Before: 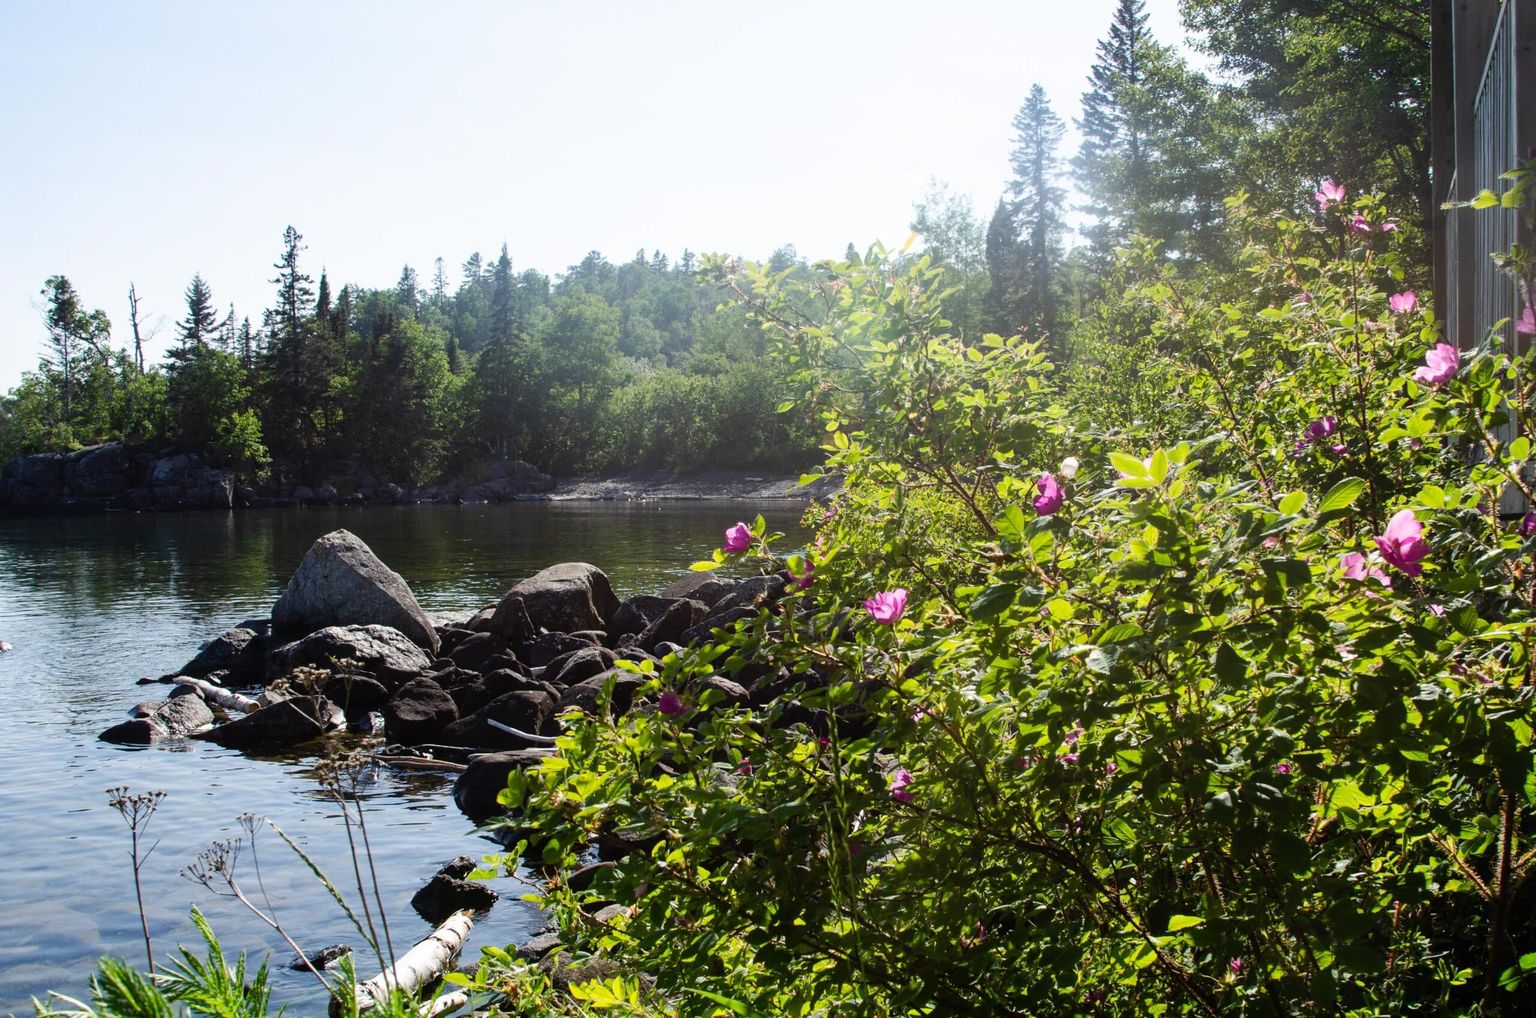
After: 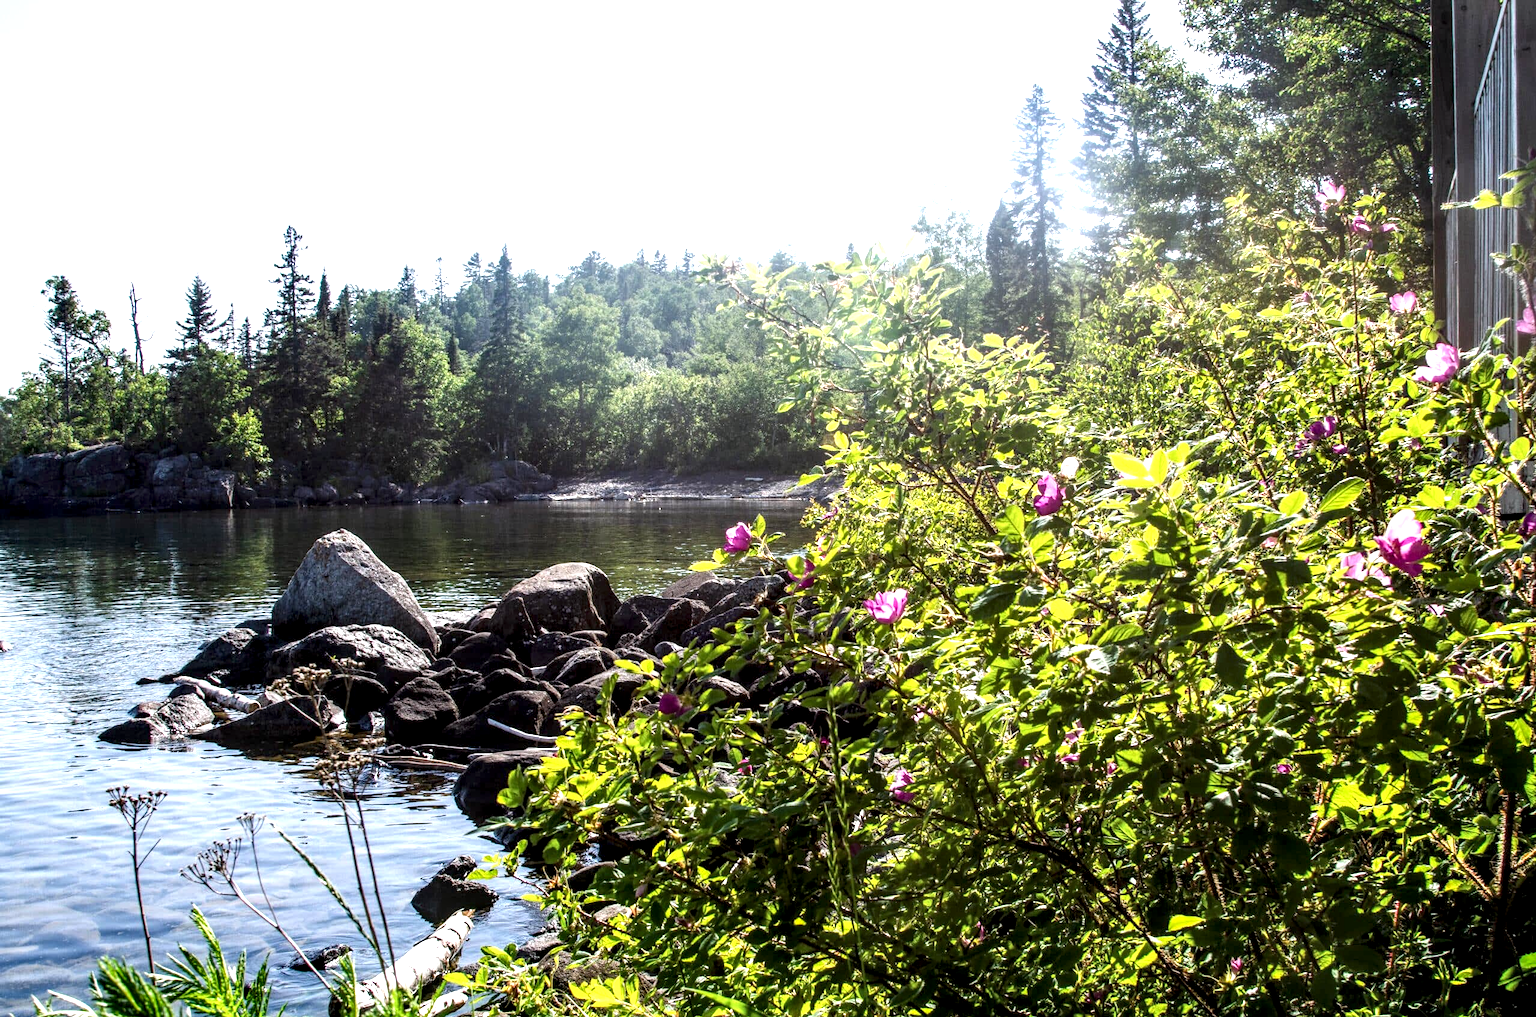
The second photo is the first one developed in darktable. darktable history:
exposure: black level correction 0, exposure 0.7 EV, compensate exposure bias true, compensate highlight preservation false
local contrast: highlights 20%, shadows 70%, detail 170%
white balance: red 1.009, blue 1.027
